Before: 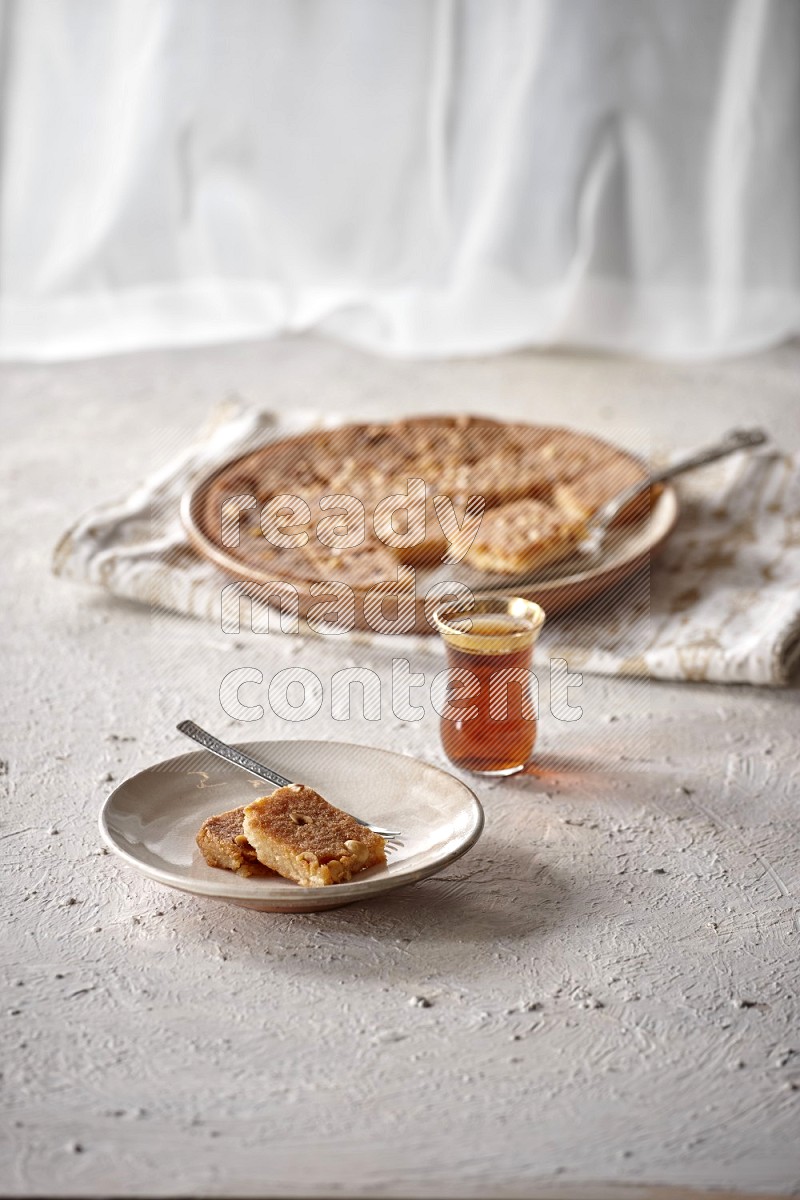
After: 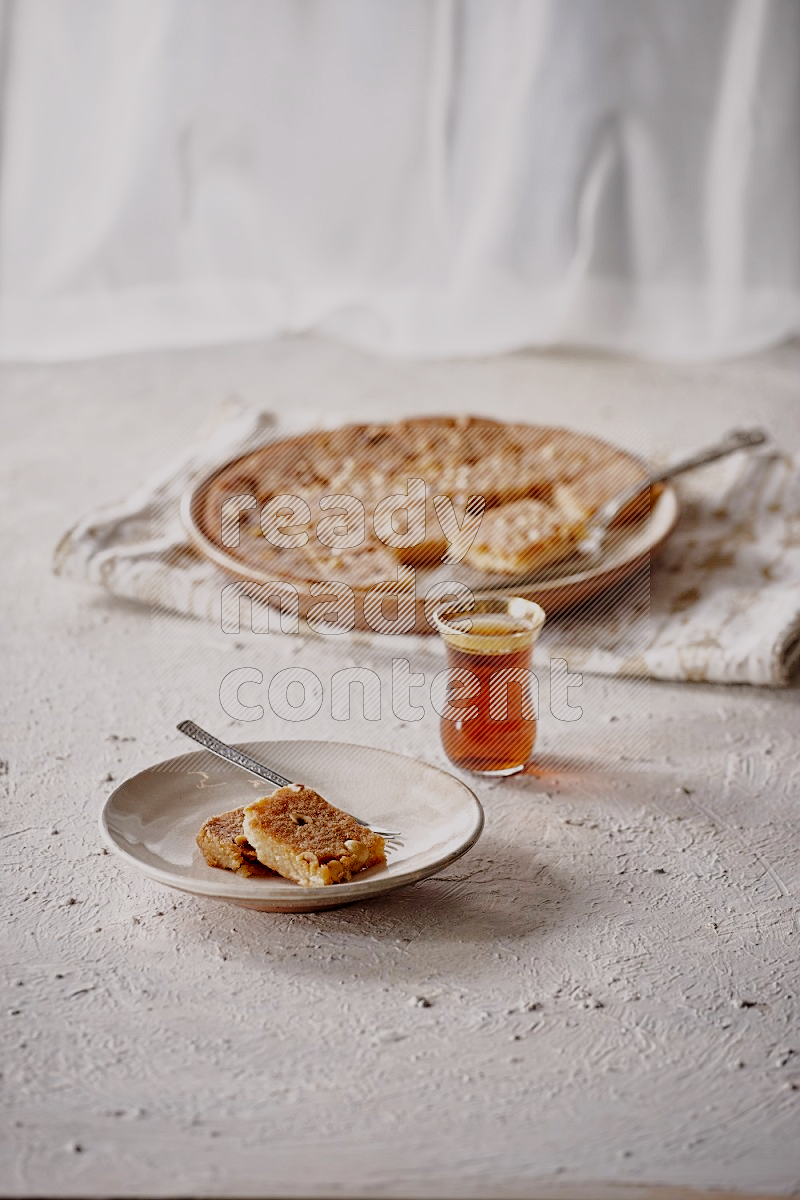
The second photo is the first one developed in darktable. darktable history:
sharpen: amount 0.214
filmic rgb: black relative exposure -7.65 EV, white relative exposure 4.56 EV, hardness 3.61, preserve chrominance no, color science v4 (2020), contrast in shadows soft
tone curve: curves: ch0 [(0.013, 0) (0.061, 0.068) (0.239, 0.256) (0.502, 0.505) (0.683, 0.676) (0.761, 0.773) (0.858, 0.858) (0.987, 0.945)]; ch1 [(0, 0) (0.172, 0.123) (0.304, 0.267) (0.414, 0.395) (0.472, 0.473) (0.502, 0.508) (0.521, 0.528) (0.583, 0.595) (0.654, 0.673) (0.728, 0.761) (1, 1)]; ch2 [(0, 0) (0.411, 0.424) (0.485, 0.476) (0.502, 0.502) (0.553, 0.557) (0.57, 0.576) (1, 1)], color space Lab, independent channels, preserve colors none
